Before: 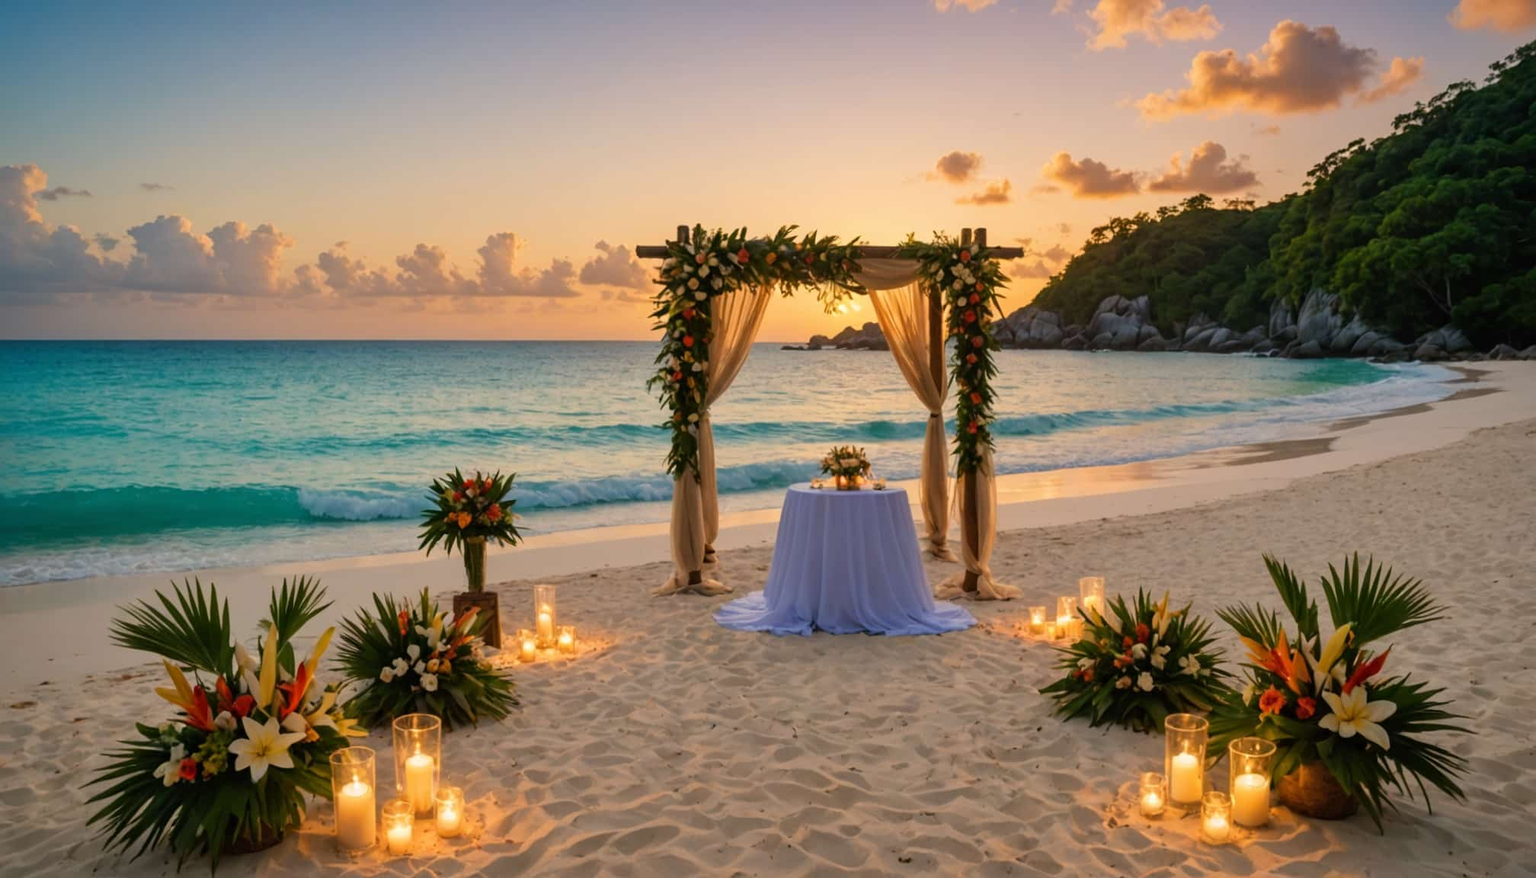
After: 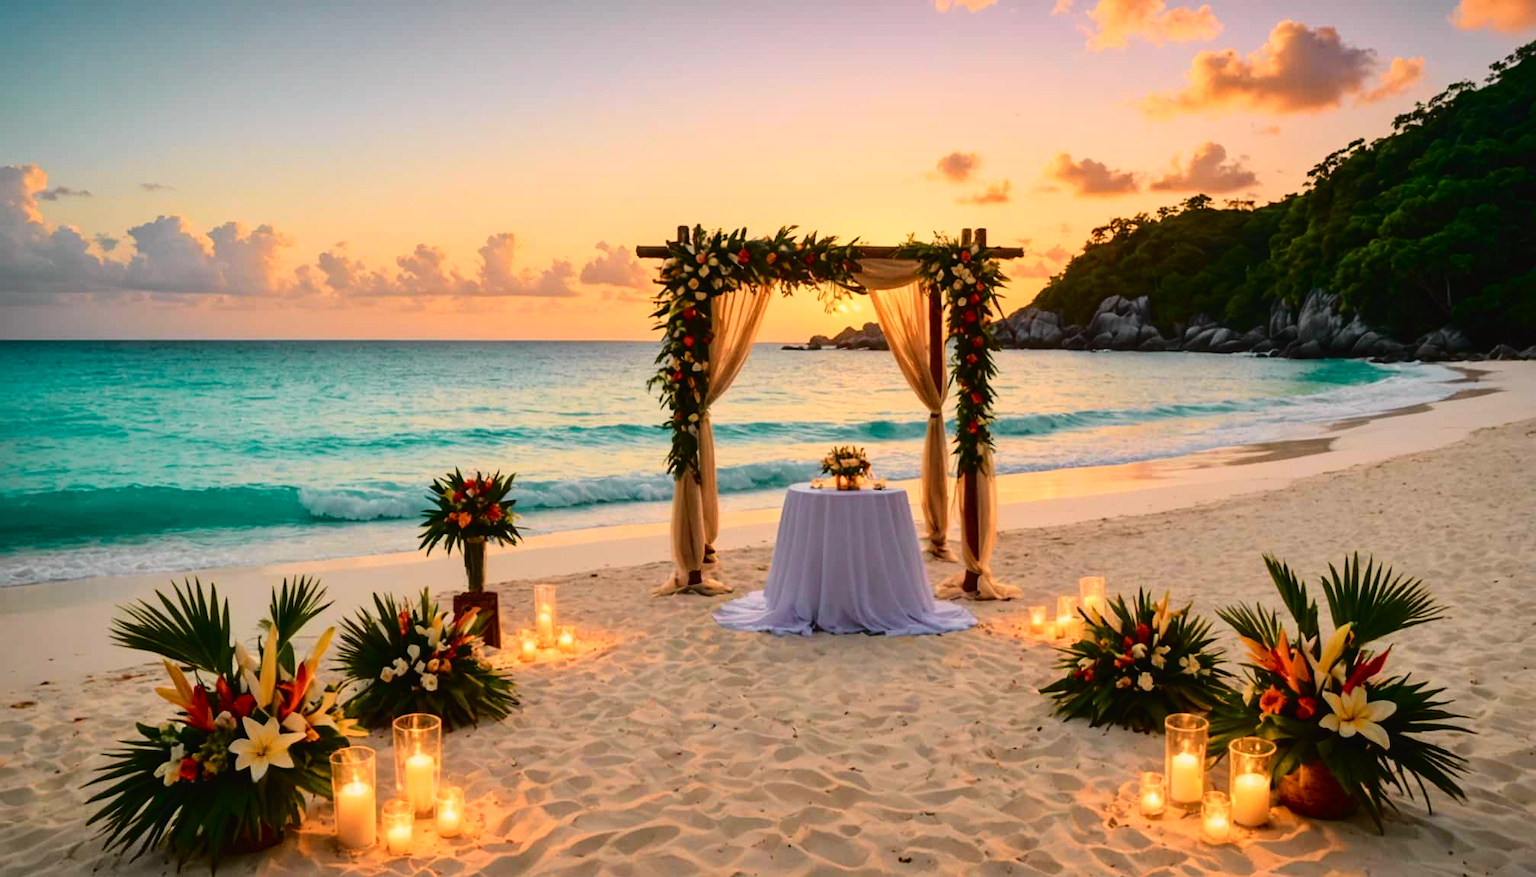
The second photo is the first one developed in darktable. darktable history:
tone curve: curves: ch0 [(0, 0.014) (0.17, 0.099) (0.392, 0.438) (0.725, 0.828) (0.872, 0.918) (1, 0.981)]; ch1 [(0, 0) (0.402, 0.36) (0.489, 0.491) (0.5, 0.503) (0.515, 0.52) (0.545, 0.572) (0.615, 0.662) (0.701, 0.725) (1, 1)]; ch2 [(0, 0) (0.42, 0.458) (0.485, 0.499) (0.503, 0.503) (0.531, 0.542) (0.561, 0.594) (0.644, 0.694) (0.717, 0.753) (1, 0.991)], color space Lab, independent channels
